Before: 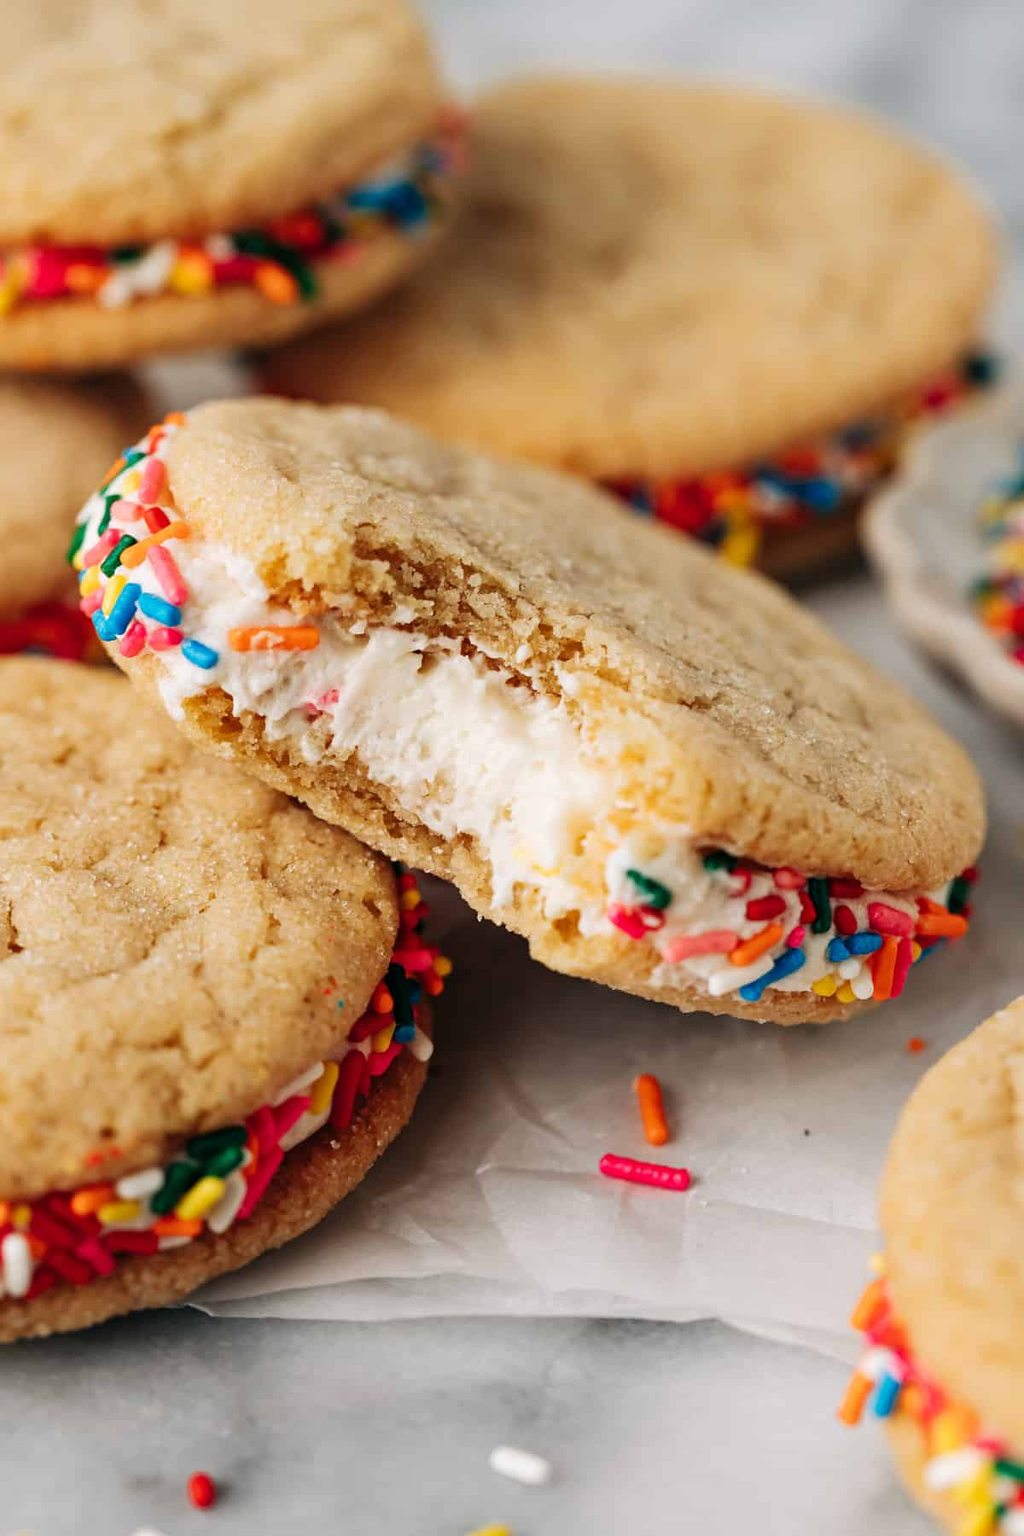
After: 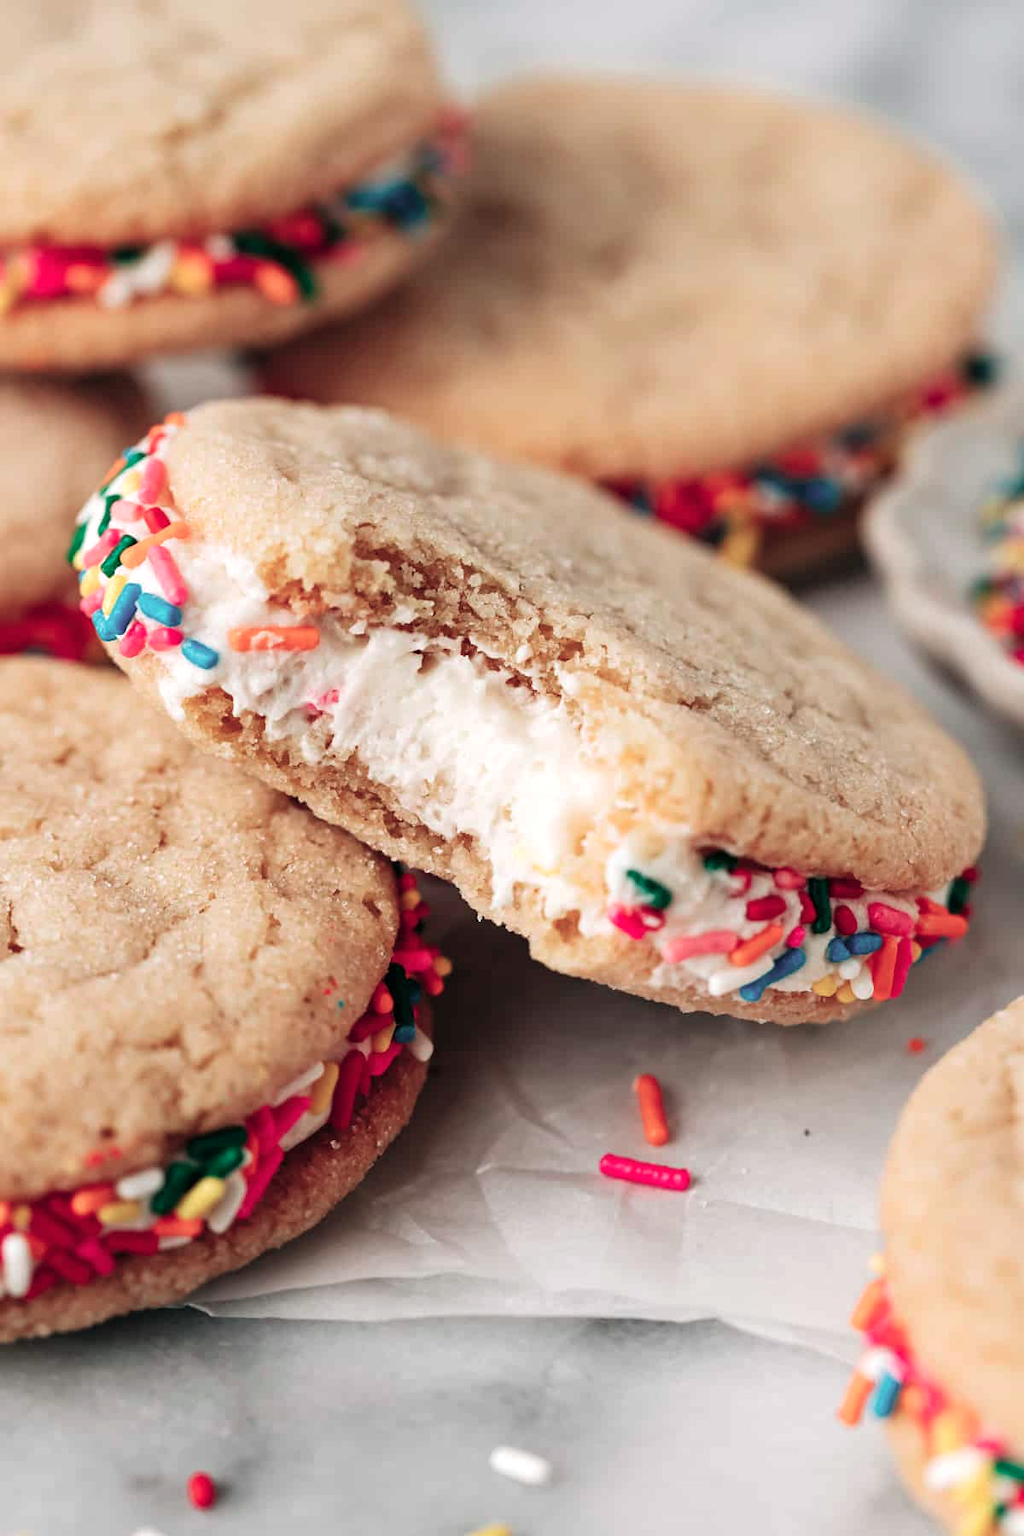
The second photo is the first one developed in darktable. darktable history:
exposure: exposure 0.191 EV, compensate highlight preservation false
color contrast: blue-yellow contrast 0.62
